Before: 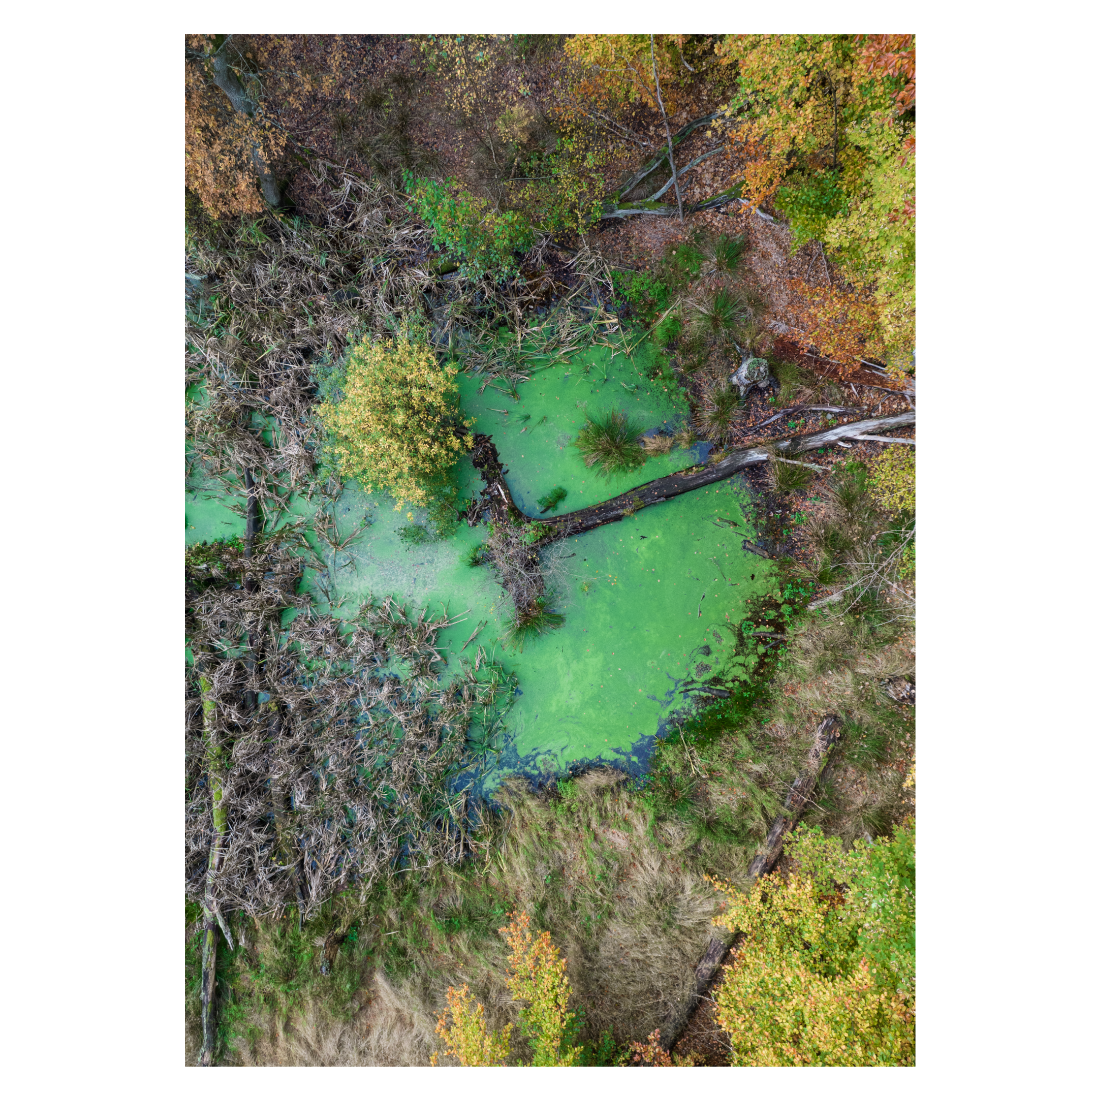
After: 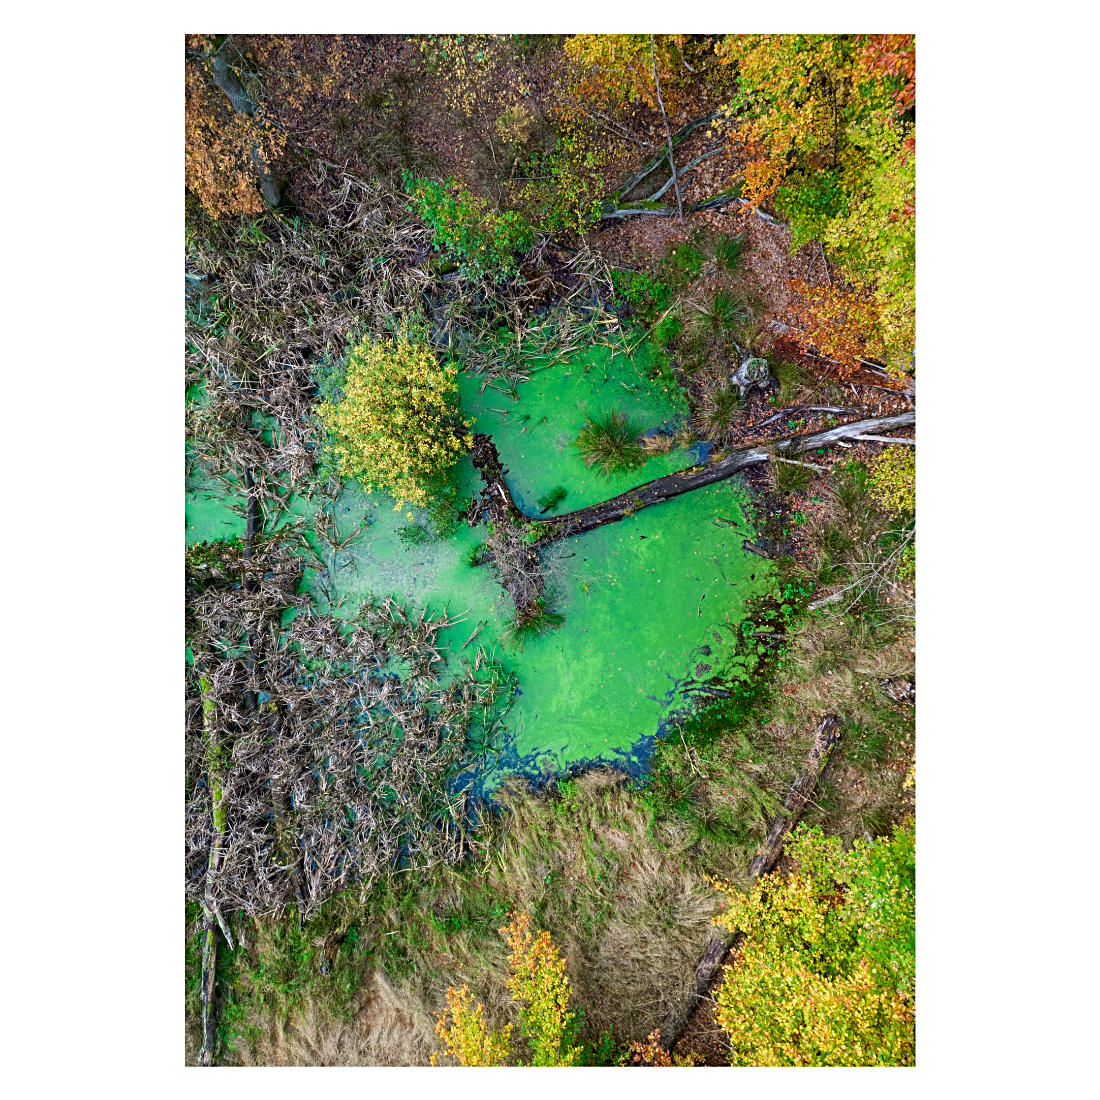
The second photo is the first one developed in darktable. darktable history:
color zones: curves: ch0 [(0, 0.613) (0.01, 0.613) (0.245, 0.448) (0.498, 0.529) (0.642, 0.665) (0.879, 0.777) (0.99, 0.613)]; ch1 [(0, 0) (0.143, 0) (0.286, 0) (0.429, 0) (0.571, 0) (0.714, 0) (0.857, 0)], mix -131.09%
sharpen: radius 2.767
